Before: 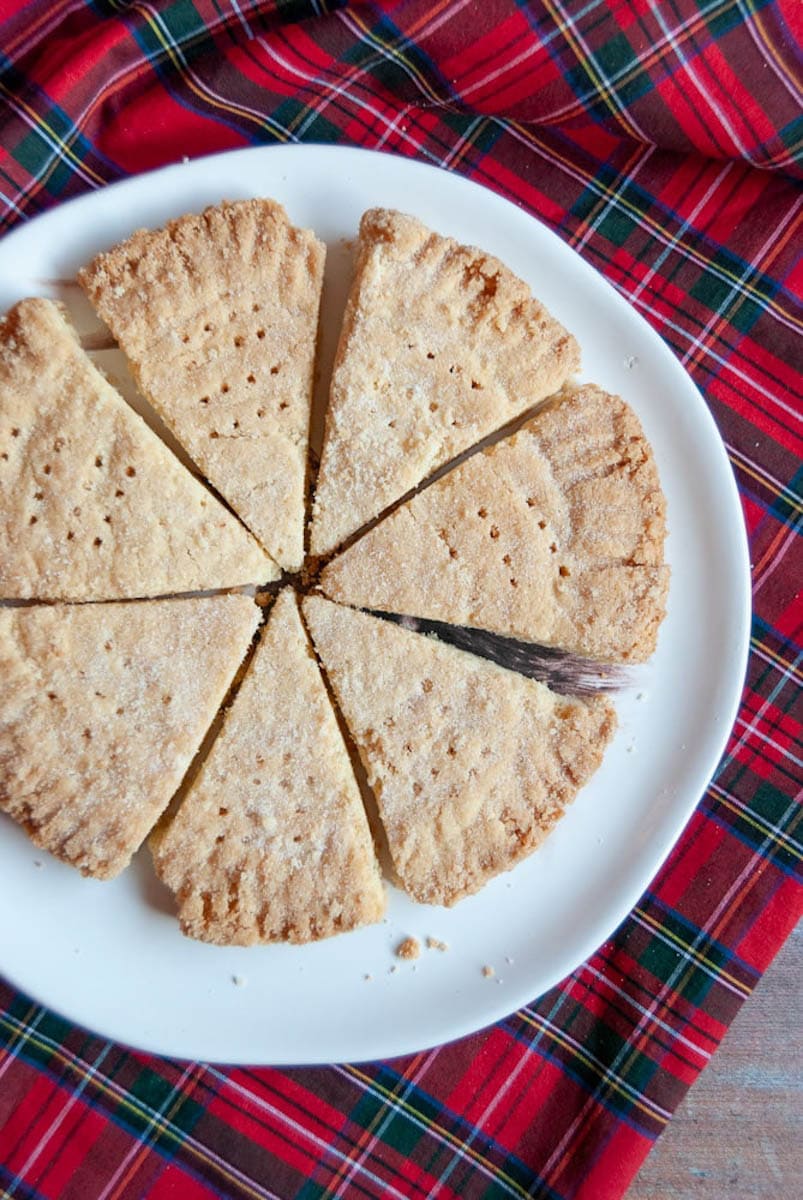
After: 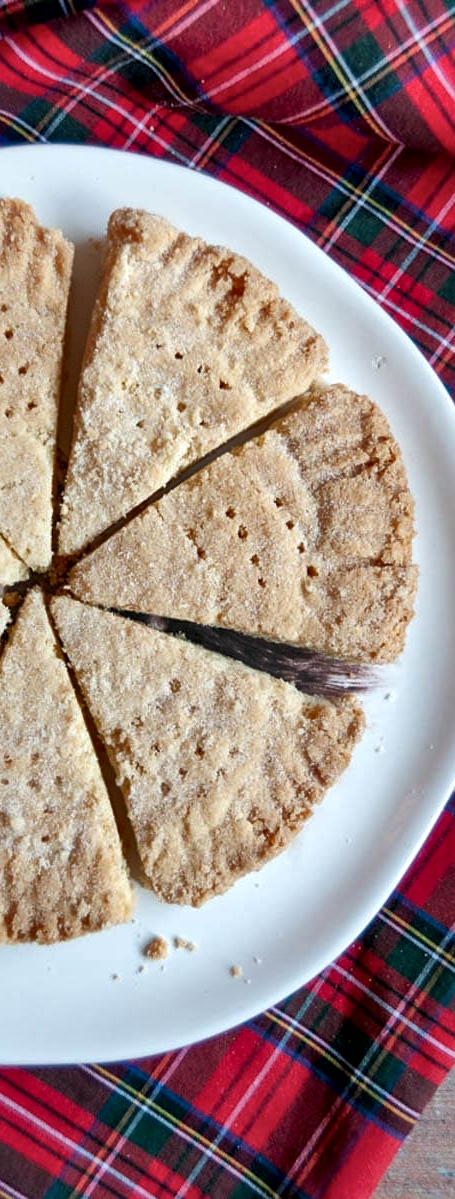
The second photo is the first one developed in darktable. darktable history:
shadows and highlights: soften with gaussian
local contrast: mode bilateral grid, contrast 25, coarseness 60, detail 151%, midtone range 0.2
crop: left 31.458%, top 0%, right 11.876%
